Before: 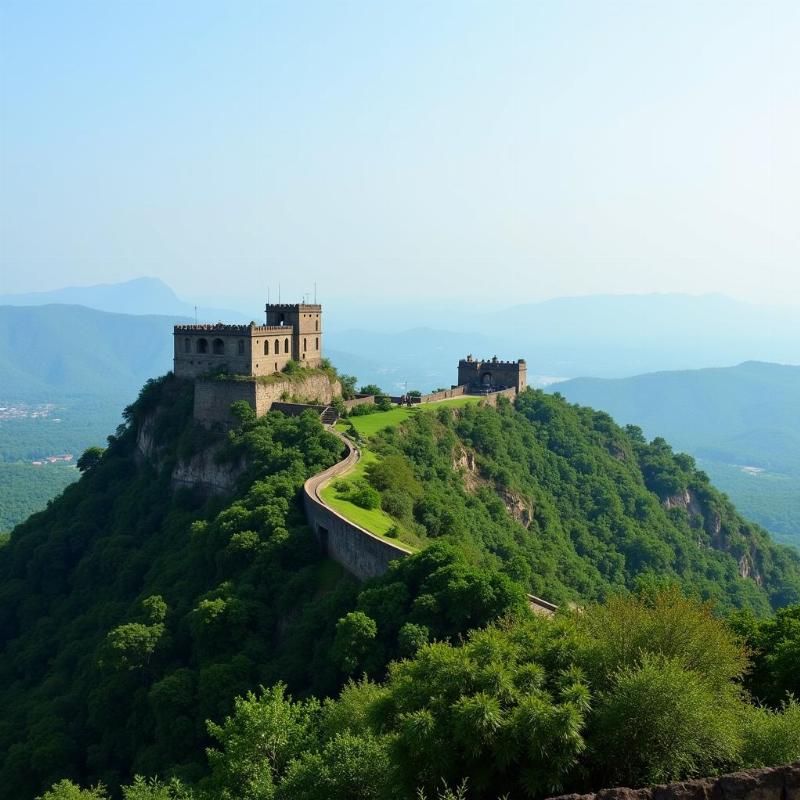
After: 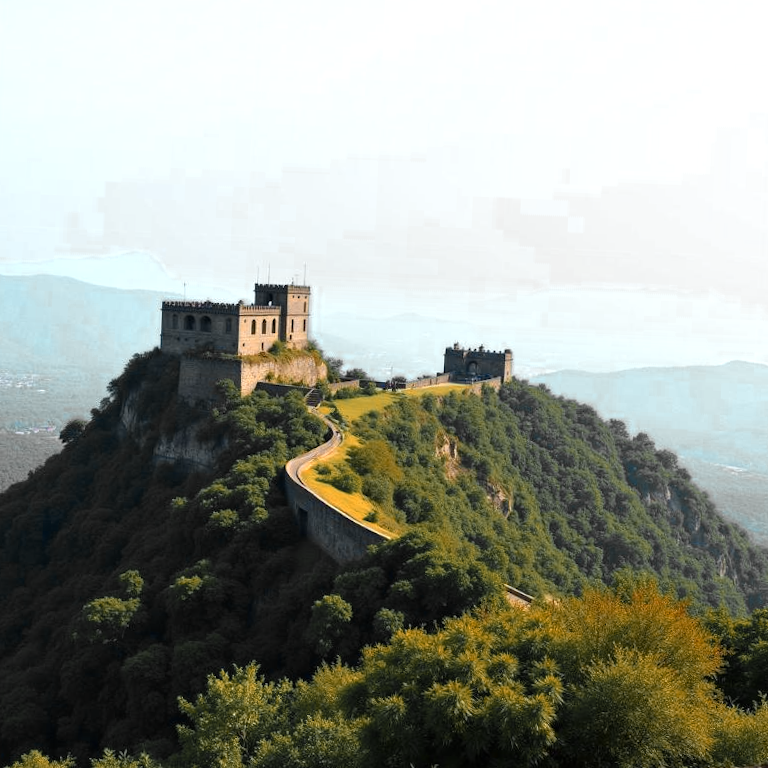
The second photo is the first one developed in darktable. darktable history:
crop and rotate: angle -2.38°
color zones: curves: ch0 [(0.009, 0.528) (0.136, 0.6) (0.255, 0.586) (0.39, 0.528) (0.522, 0.584) (0.686, 0.736) (0.849, 0.561)]; ch1 [(0.045, 0.781) (0.14, 0.416) (0.257, 0.695) (0.442, 0.032) (0.738, 0.338) (0.818, 0.632) (0.891, 0.741) (1, 0.704)]; ch2 [(0, 0.667) (0.141, 0.52) (0.26, 0.37) (0.474, 0.432) (0.743, 0.286)]
